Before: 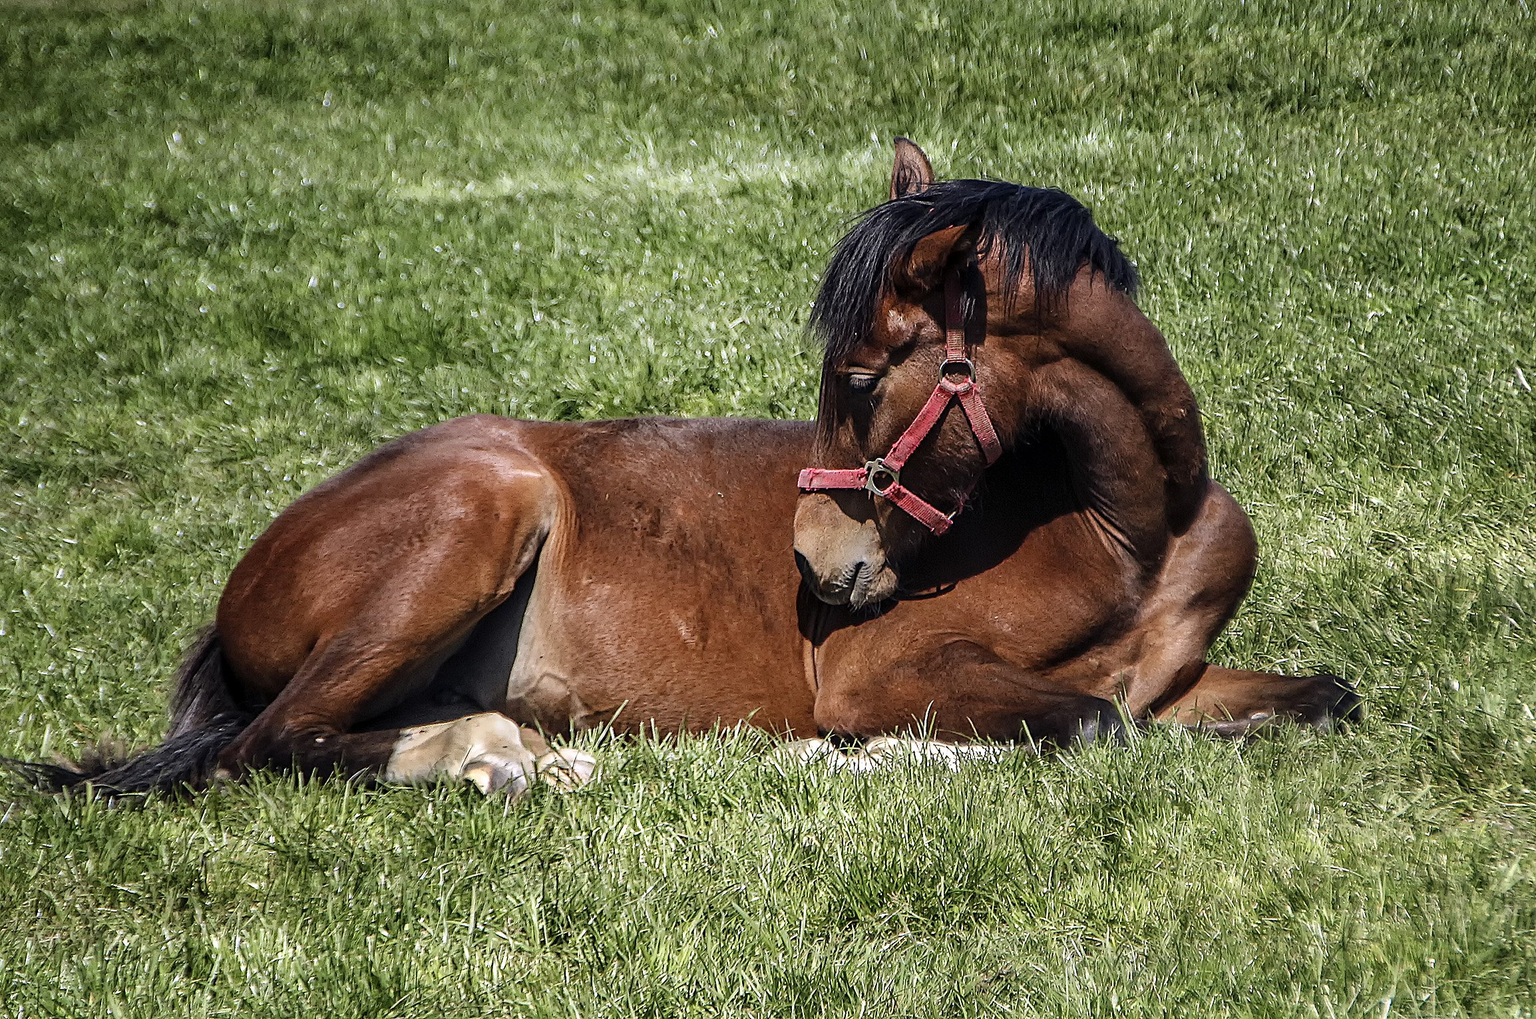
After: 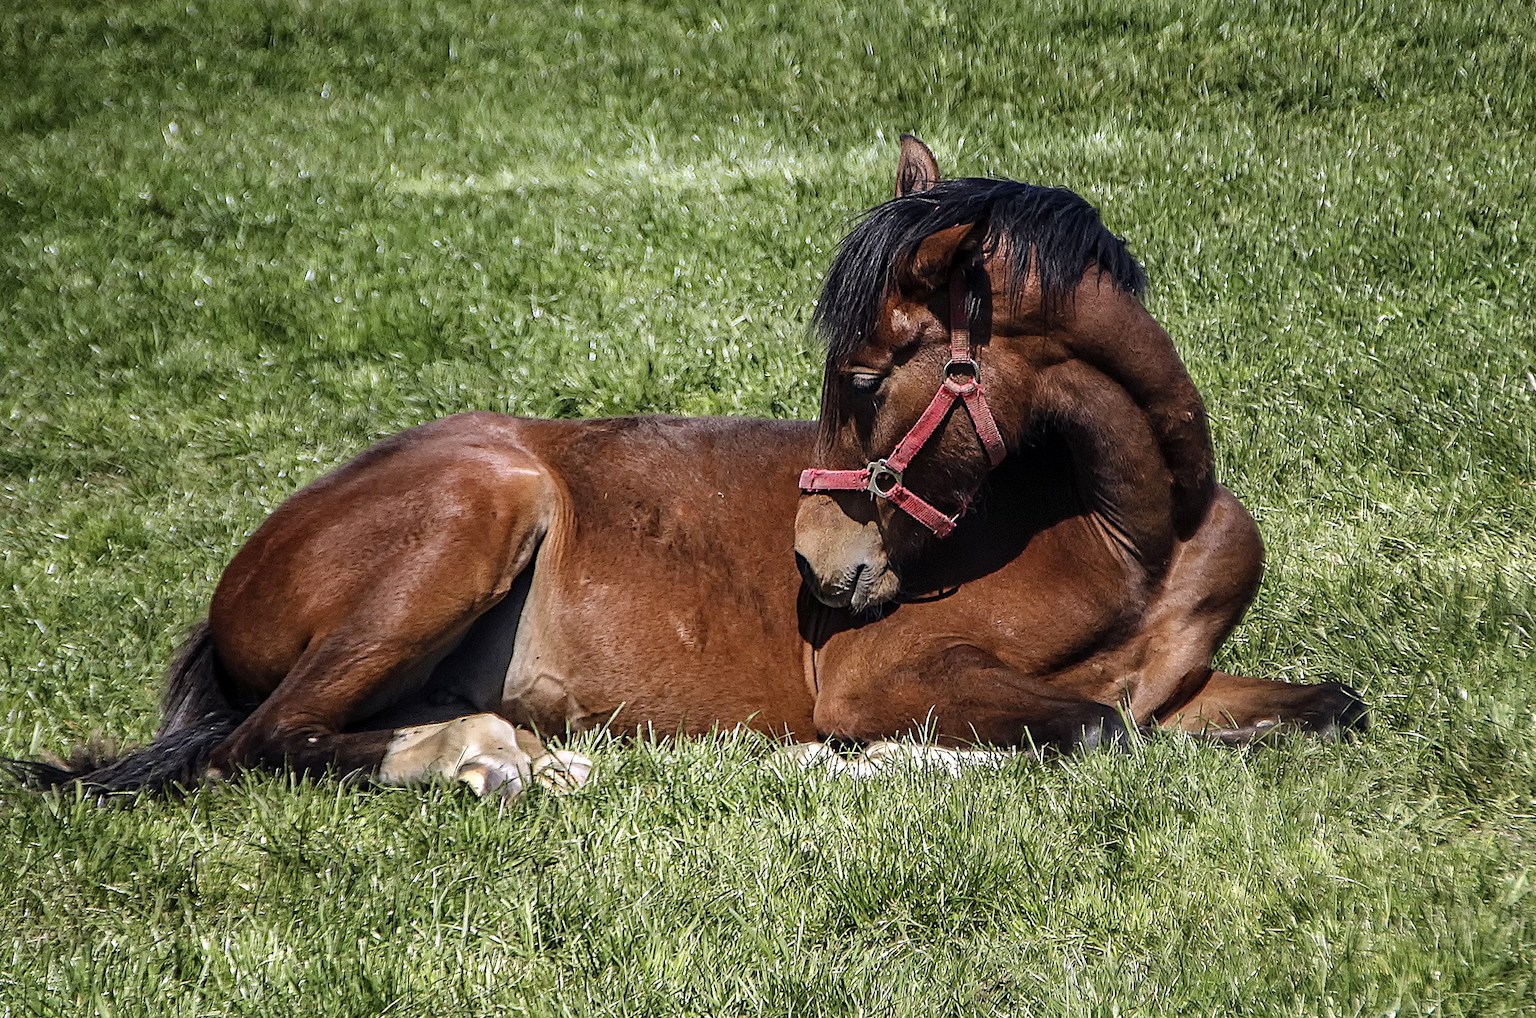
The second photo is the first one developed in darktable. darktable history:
haze removal: compatibility mode true, adaptive false
crop and rotate: angle -0.5°
